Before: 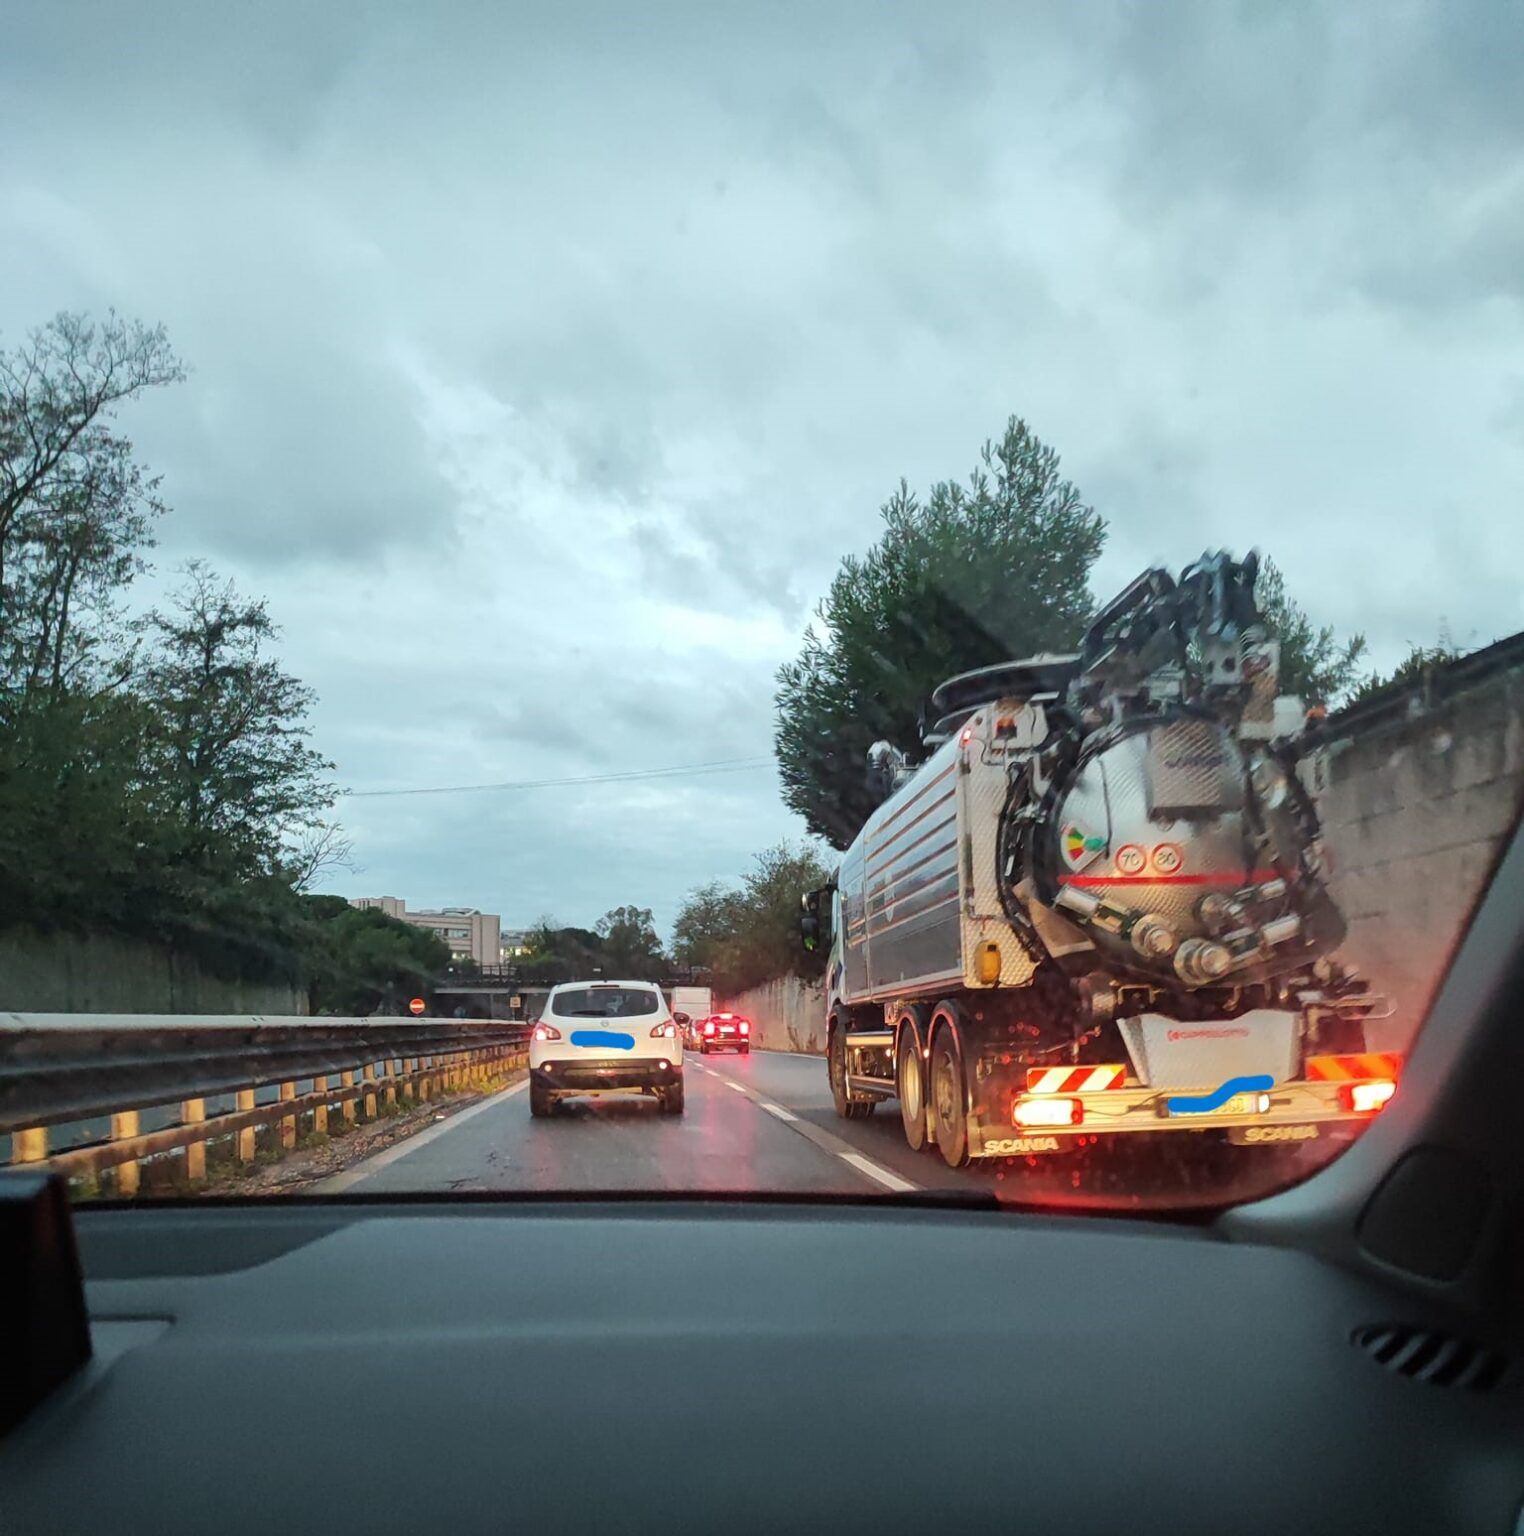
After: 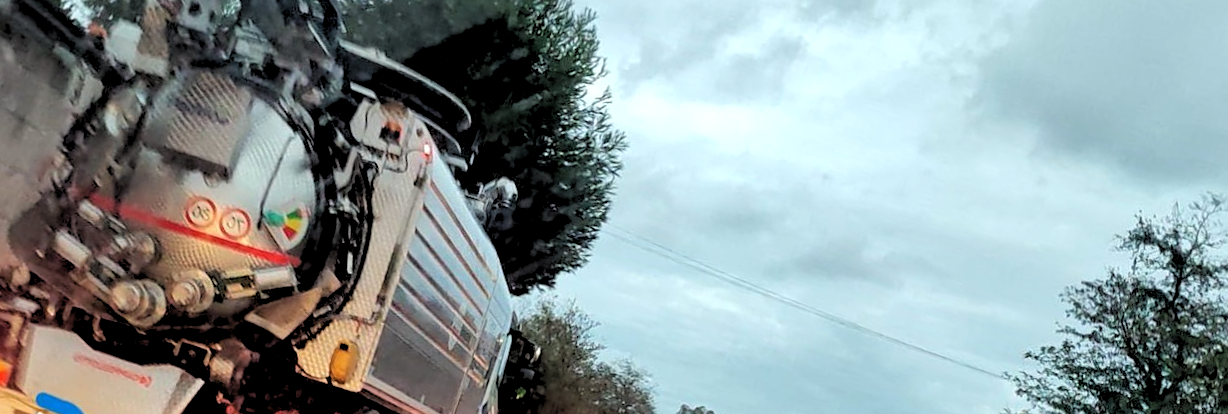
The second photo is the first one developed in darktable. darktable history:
crop and rotate: angle 16.12°, top 30.835%, bottom 35.653%
sharpen: amount 0.2
shadows and highlights: shadows 37.27, highlights -28.18, soften with gaussian
rgb levels: levels [[0.029, 0.461, 0.922], [0, 0.5, 1], [0, 0.5, 1]]
